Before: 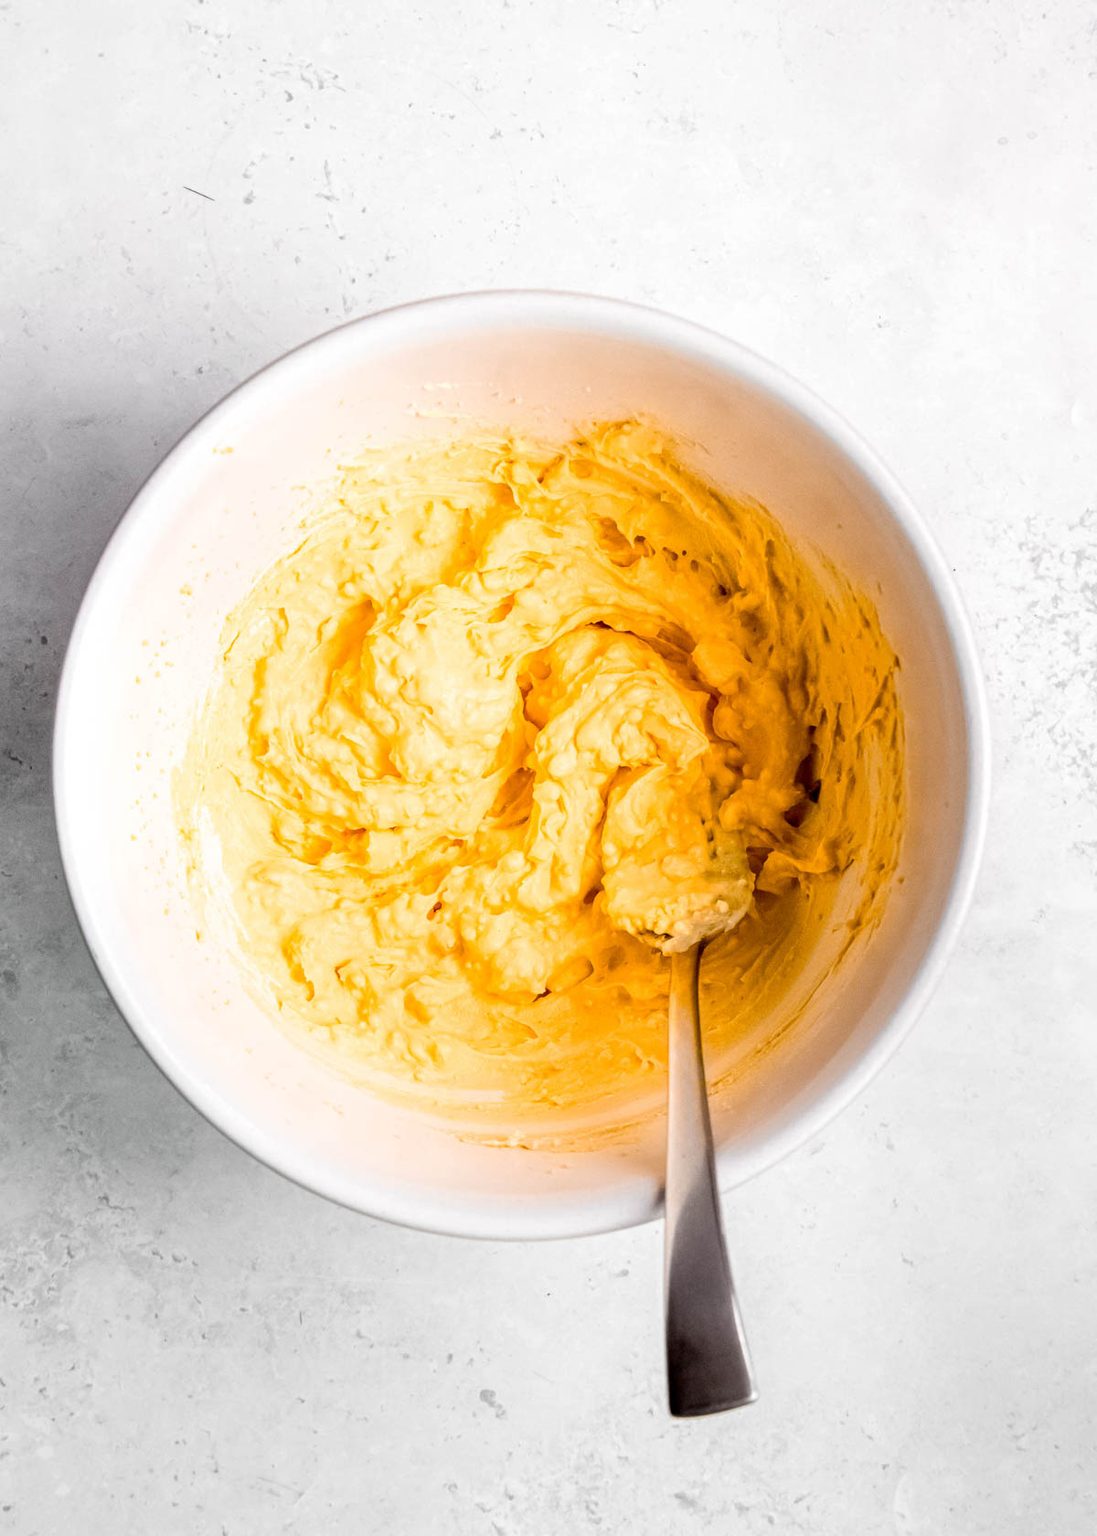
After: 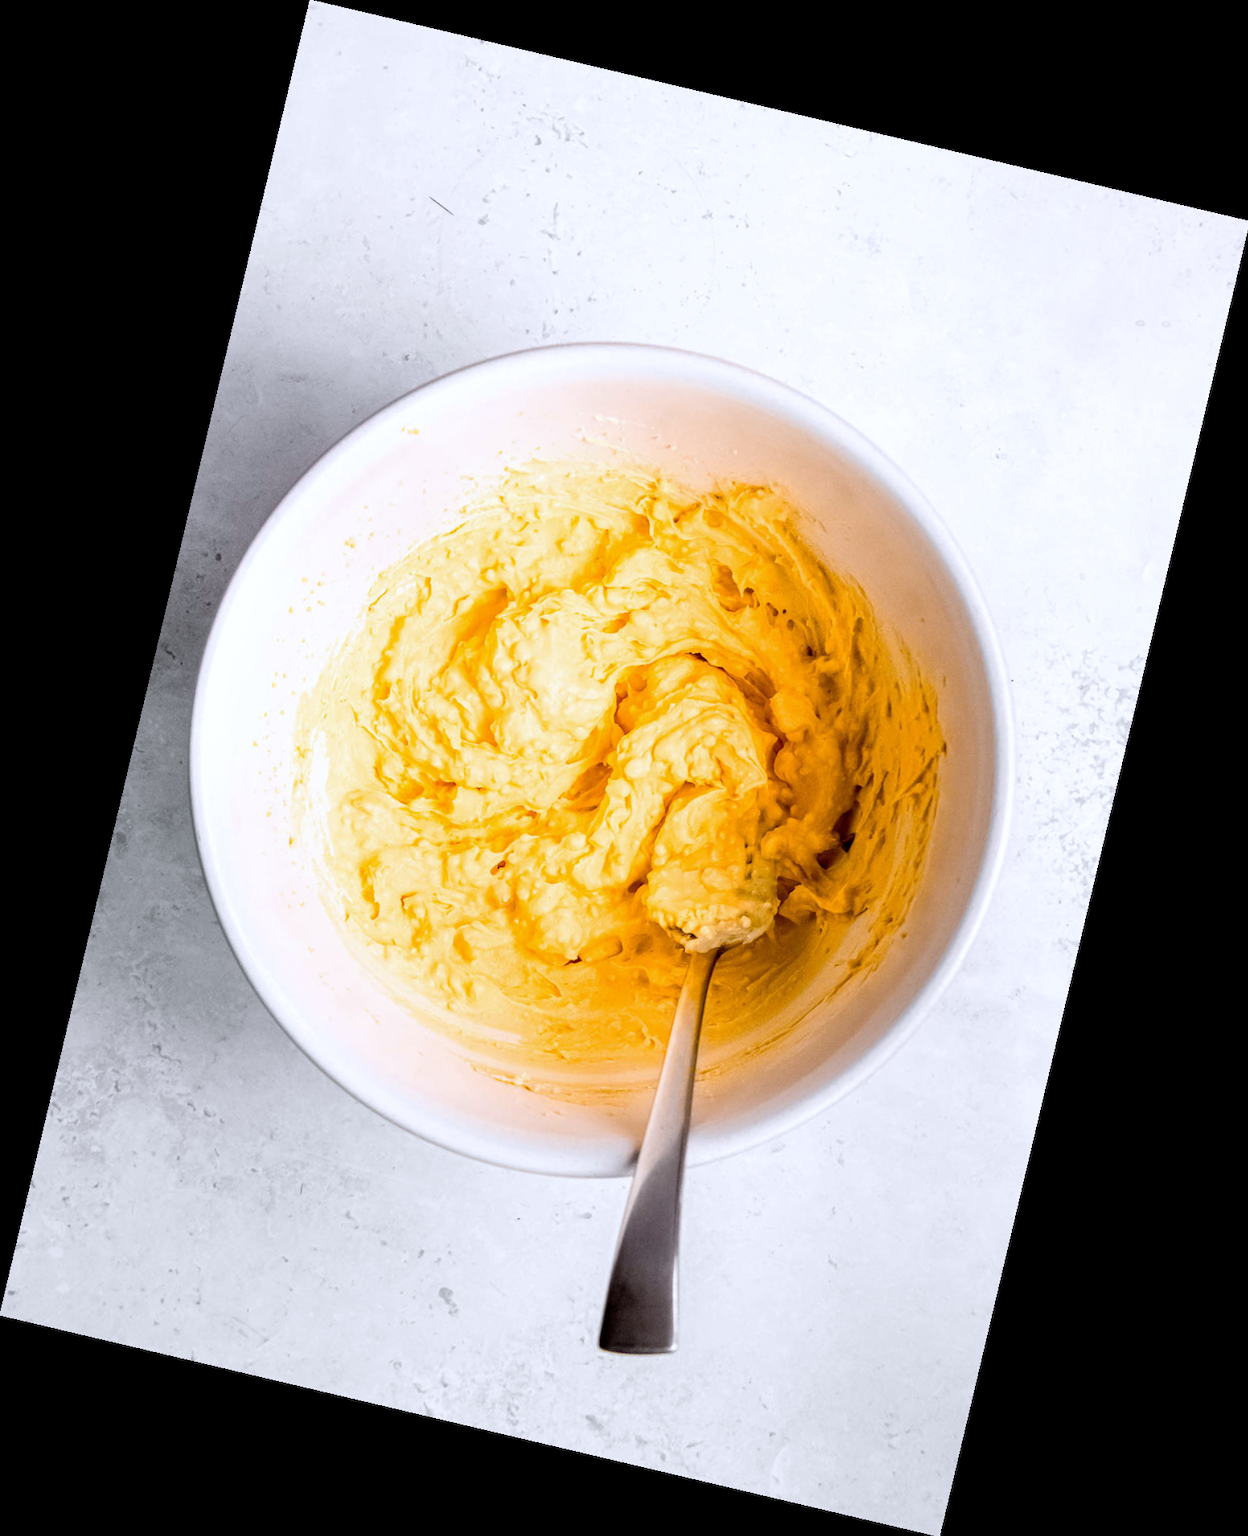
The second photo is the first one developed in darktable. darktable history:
rotate and perspective: rotation 13.27°, automatic cropping off
white balance: red 0.984, blue 1.059
